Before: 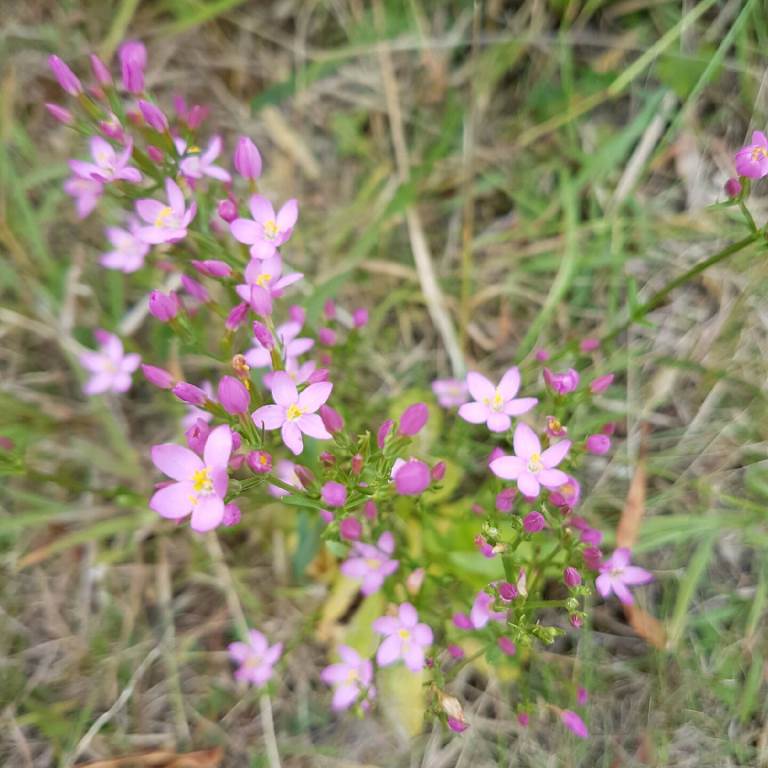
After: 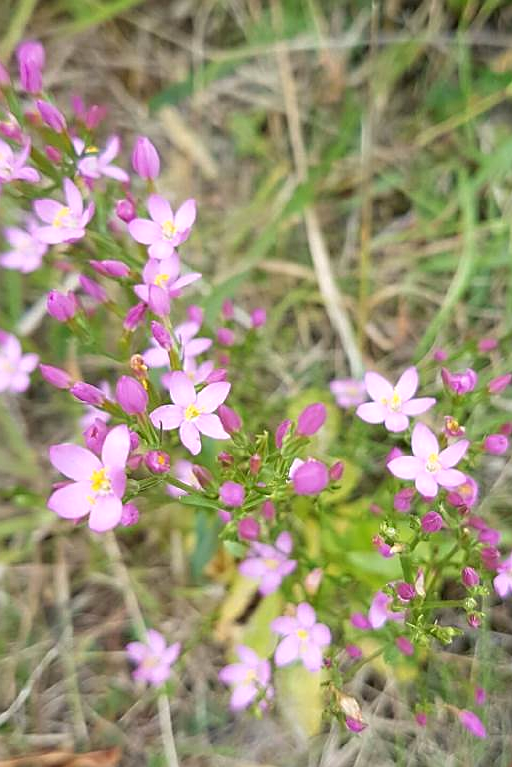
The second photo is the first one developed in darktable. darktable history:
crop and rotate: left 13.326%, right 20.003%
sharpen: on, module defaults
exposure: exposure 0.195 EV, compensate highlight preservation false
